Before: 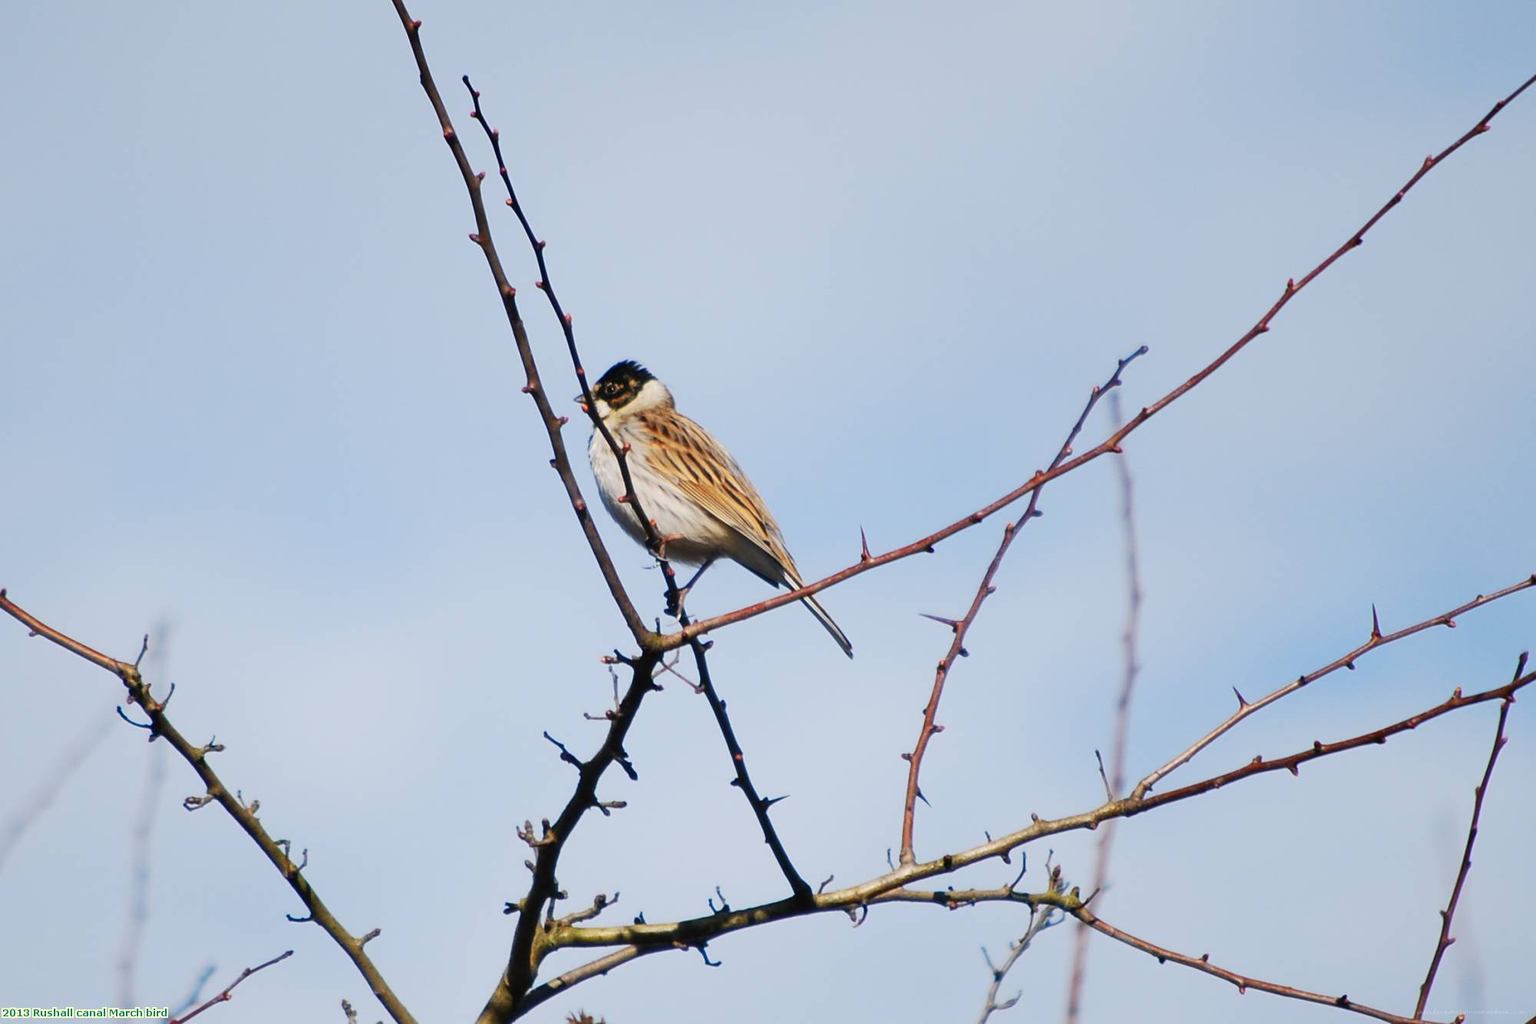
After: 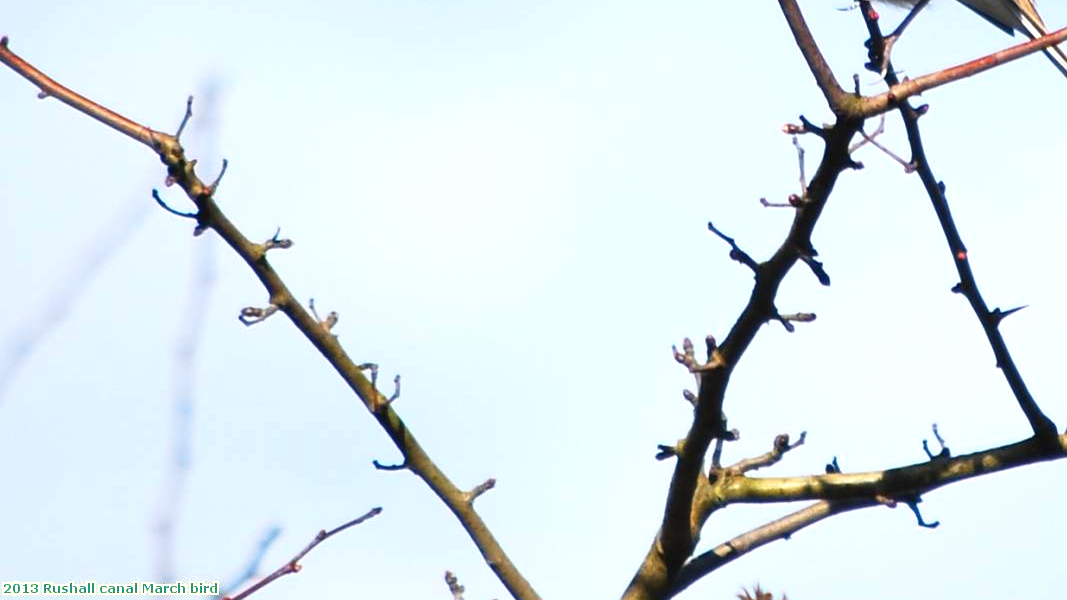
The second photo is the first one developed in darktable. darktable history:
crop and rotate: top 54.778%, right 46.61%, bottom 0.159%
exposure: exposure 0.7 EV, compensate highlight preservation false
